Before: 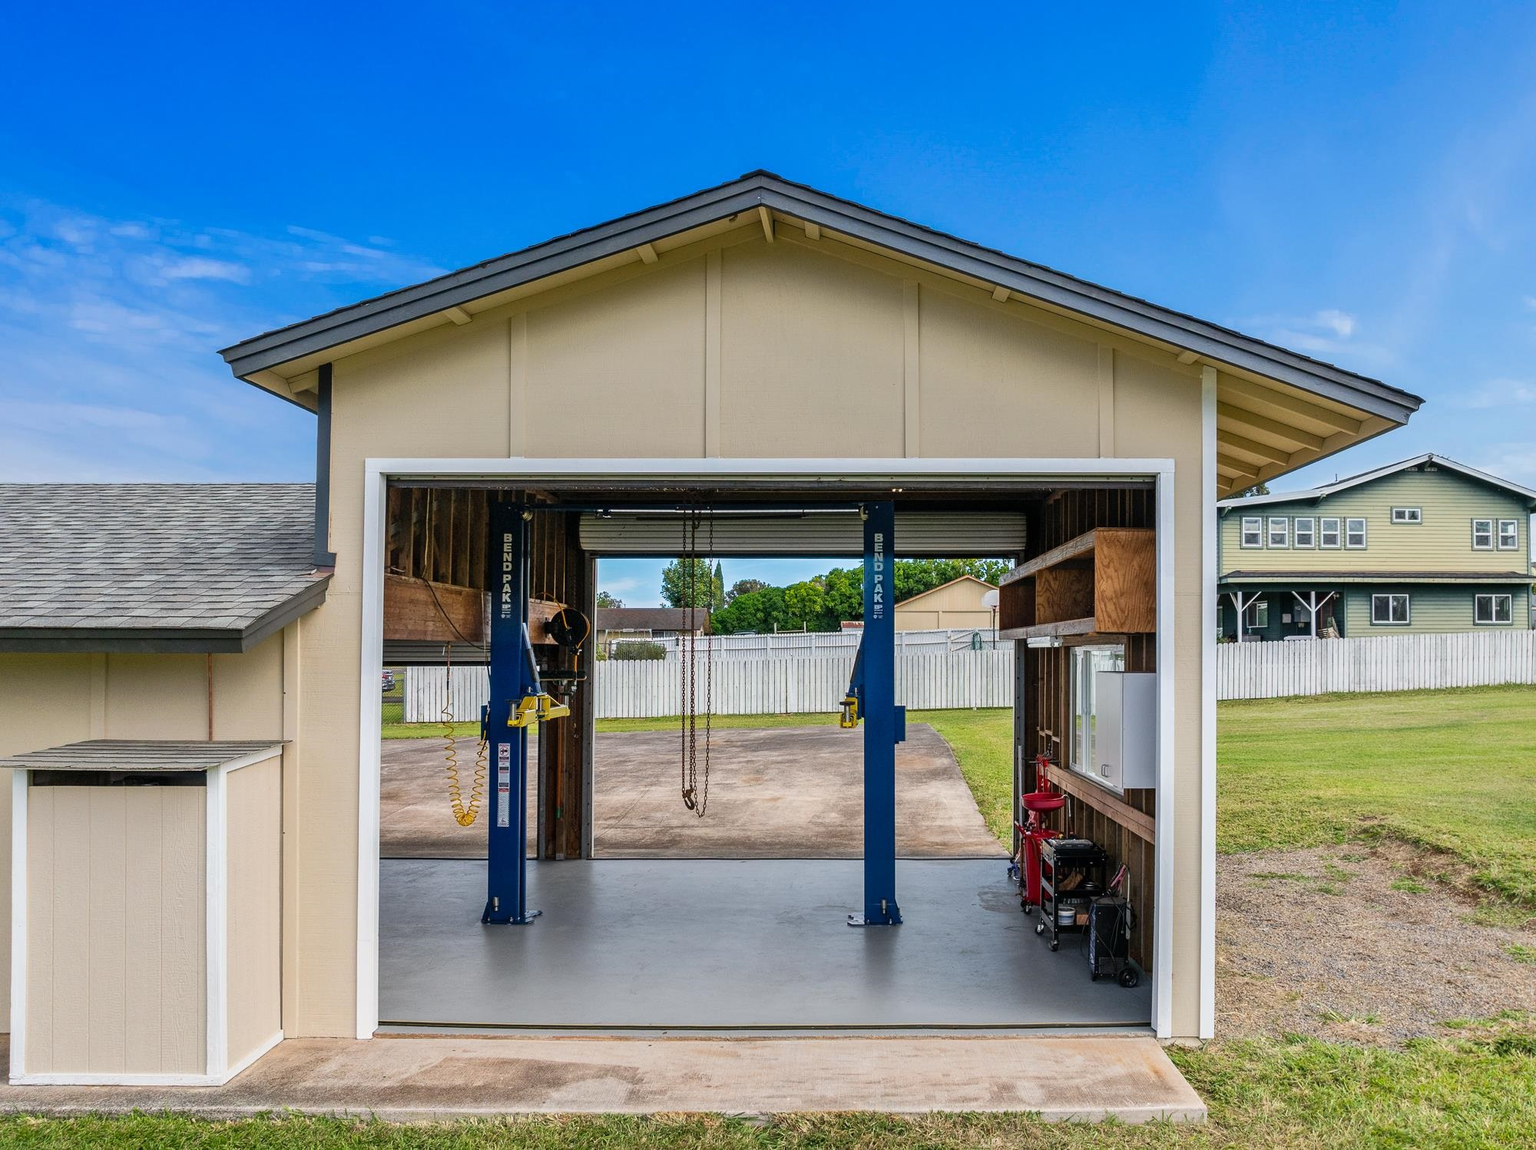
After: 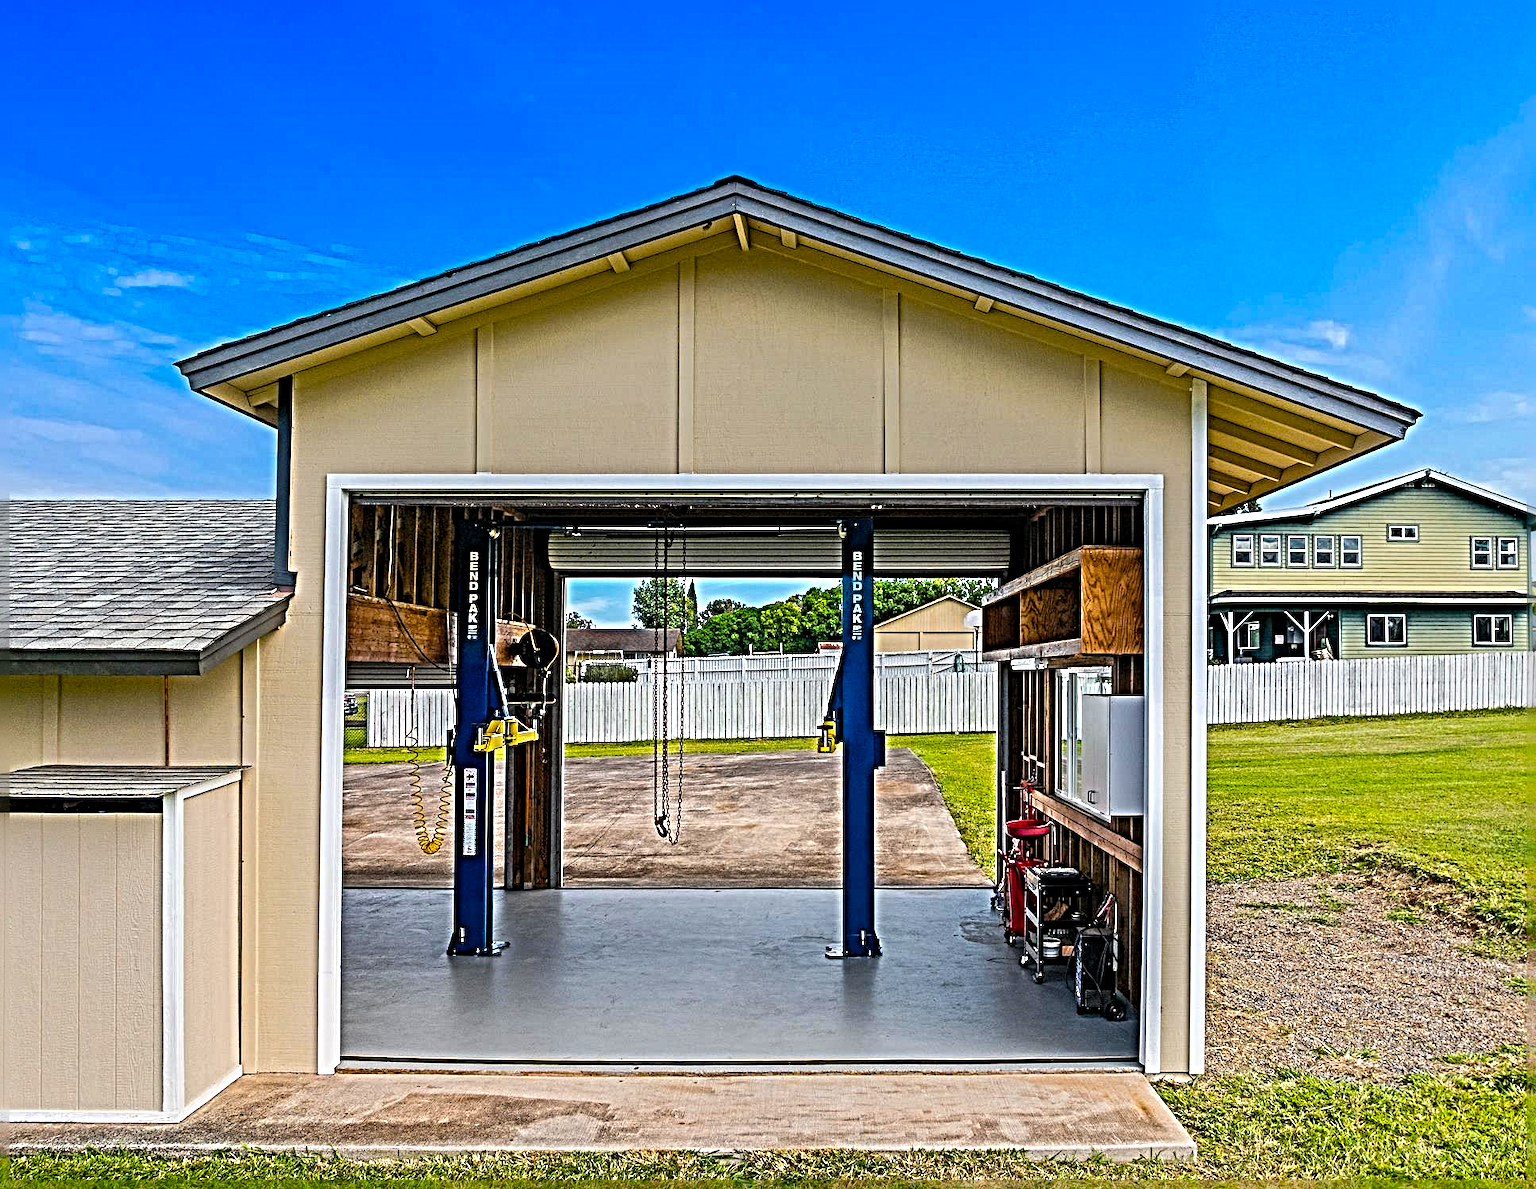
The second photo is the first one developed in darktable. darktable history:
sharpen: radius 6.3, amount 1.8, threshold 0
color balance rgb: linear chroma grading › global chroma 15%, perceptual saturation grading › global saturation 30%
crop and rotate: left 3.238%
